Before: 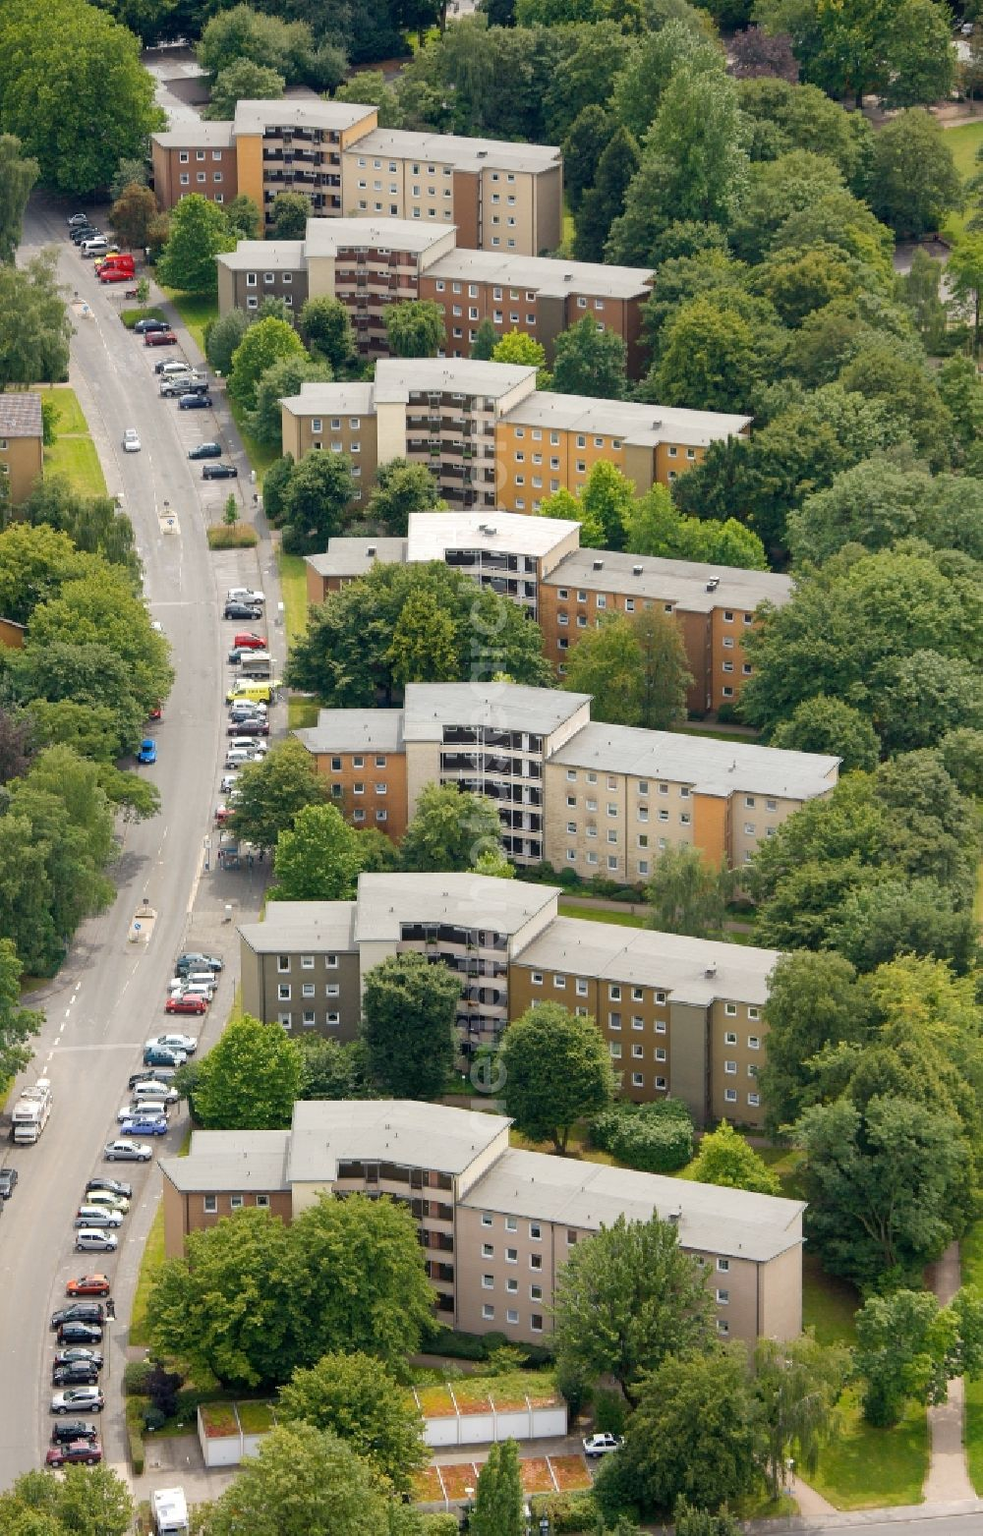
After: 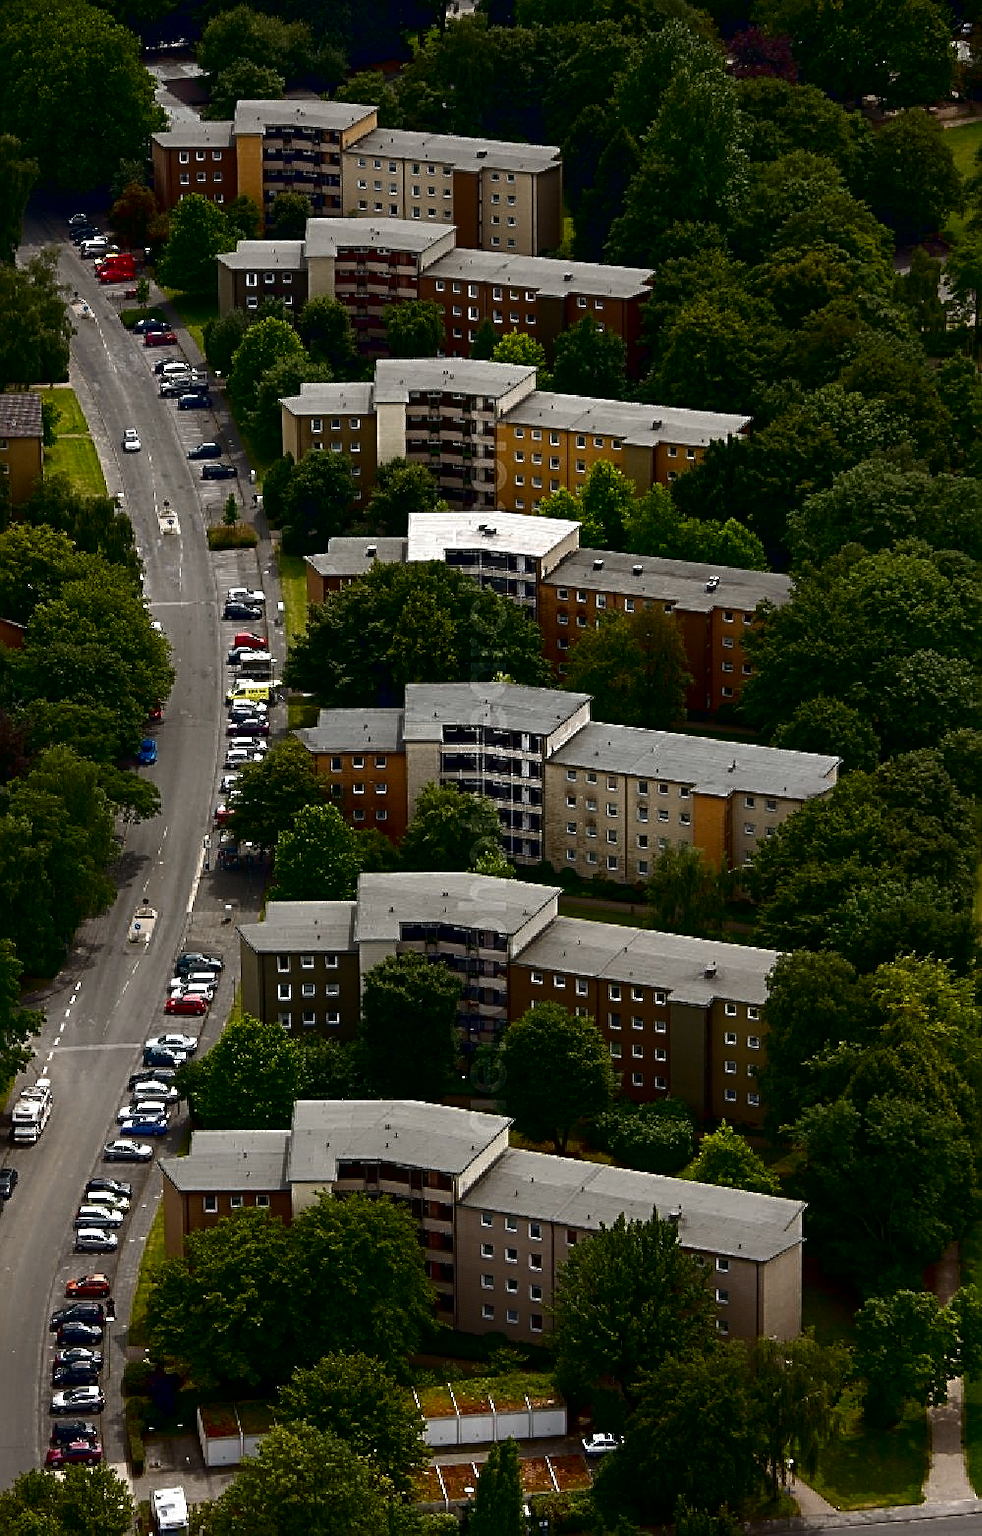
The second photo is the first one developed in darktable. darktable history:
color zones: curves: ch0 [(0, 0.6) (0.129, 0.585) (0.193, 0.596) (0.429, 0.5) (0.571, 0.5) (0.714, 0.5) (0.857, 0.5) (1, 0.6)]; ch1 [(0, 0.453) (0.112, 0.245) (0.213, 0.252) (0.429, 0.233) (0.571, 0.231) (0.683, 0.242) (0.857, 0.296) (1, 0.453)]
contrast brightness saturation: brightness -0.998, saturation 0.991
sharpen: radius 2.747
